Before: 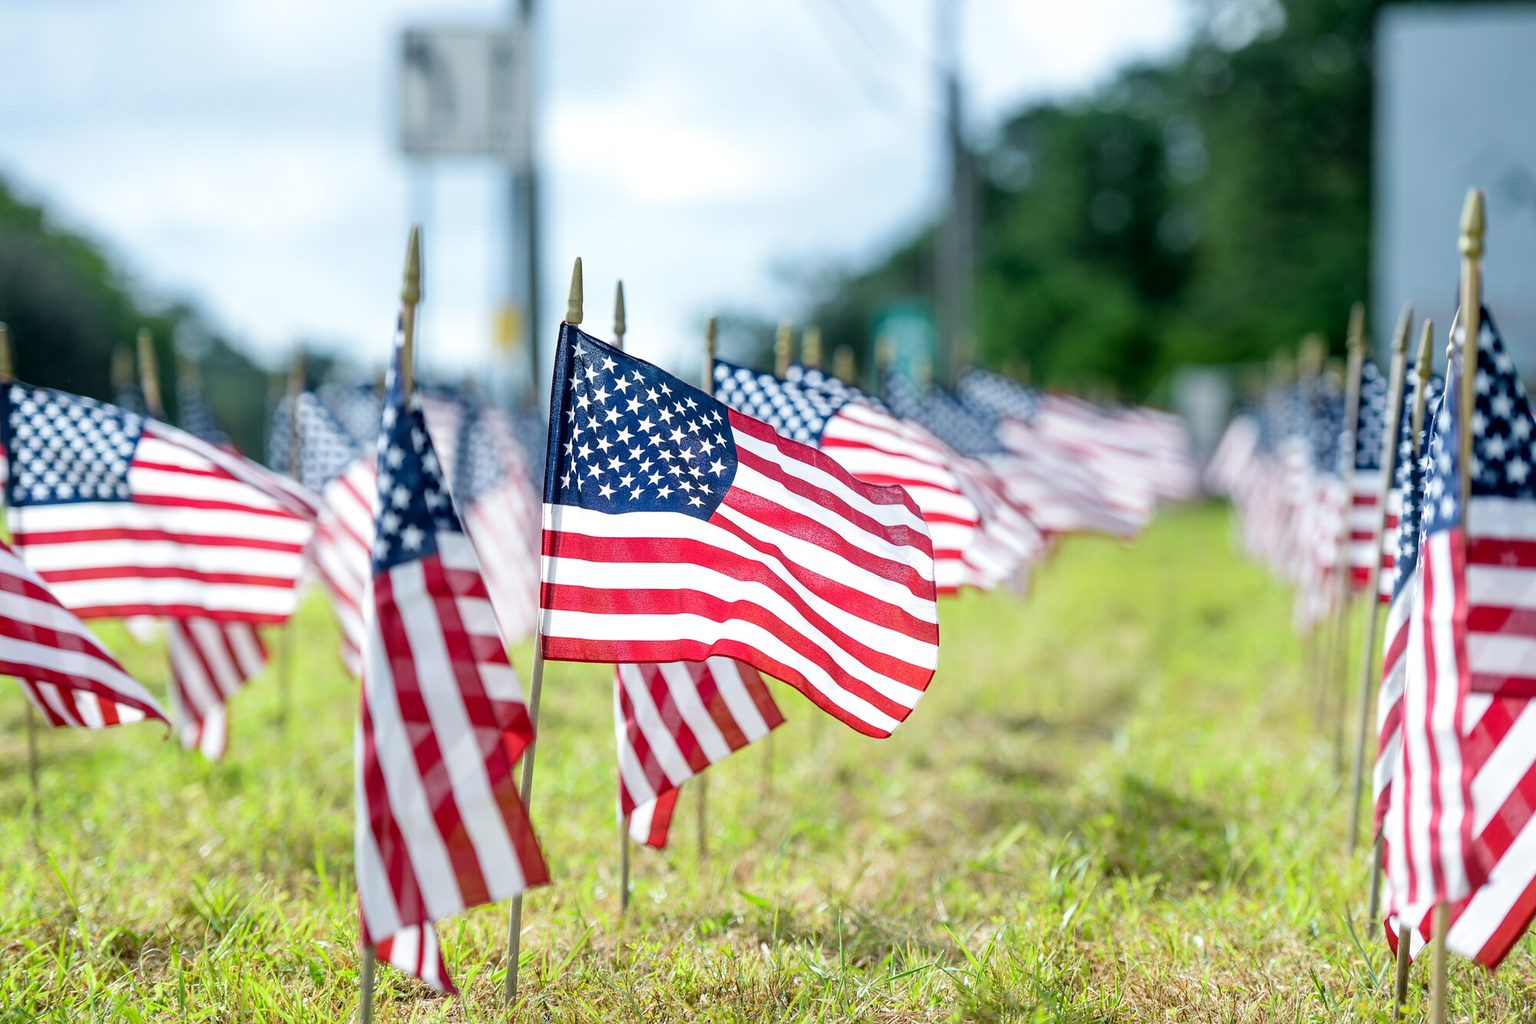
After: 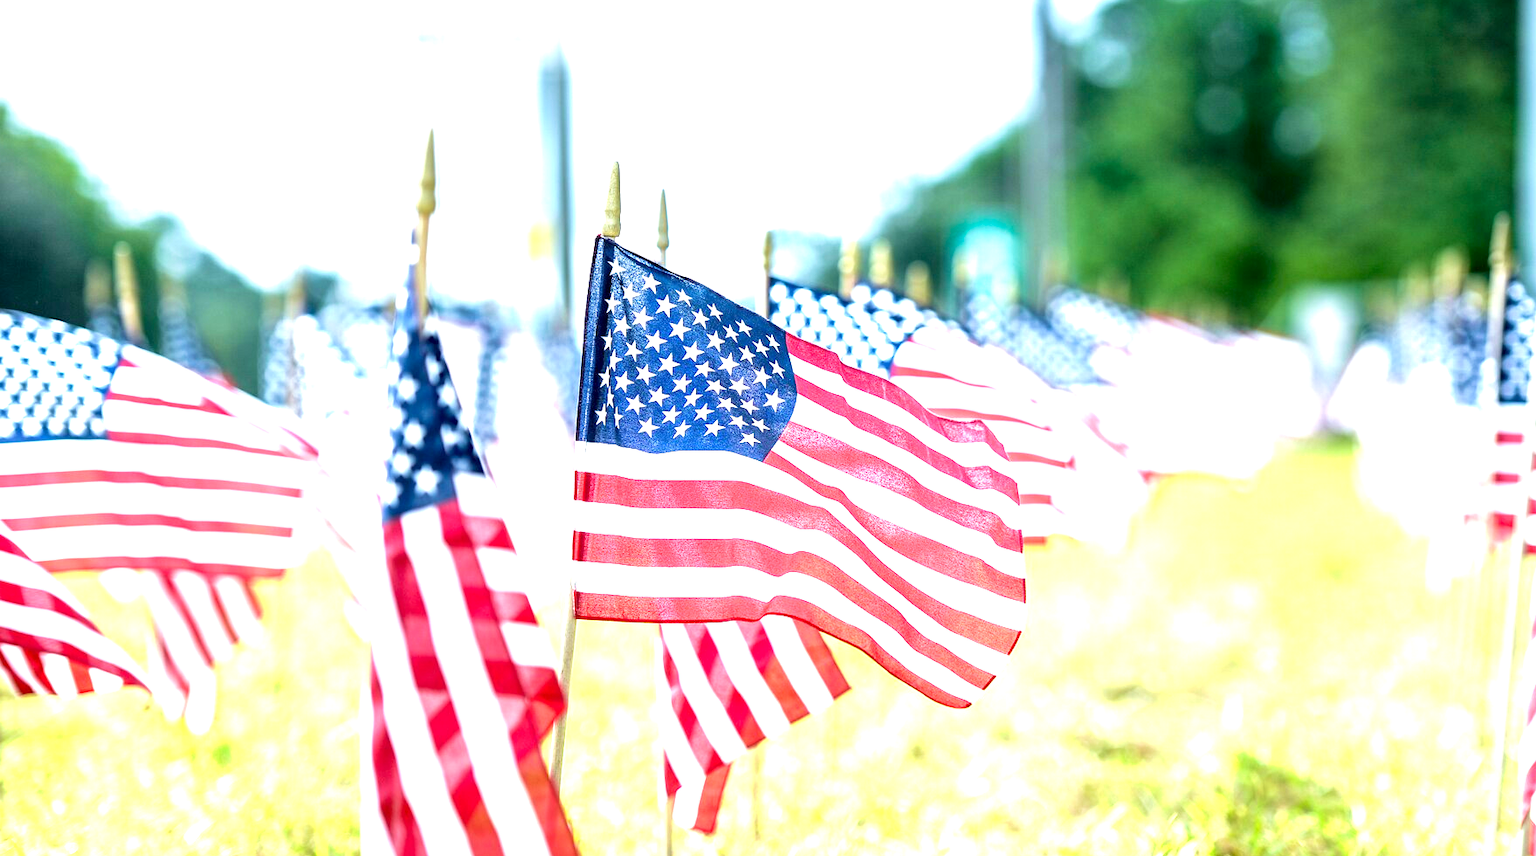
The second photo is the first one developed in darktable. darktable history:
exposure: black level correction 0.001, exposure 1.735 EV, compensate highlight preservation false
velvia: on, module defaults
crop and rotate: left 2.425%, top 11.305%, right 9.6%, bottom 15.08%
